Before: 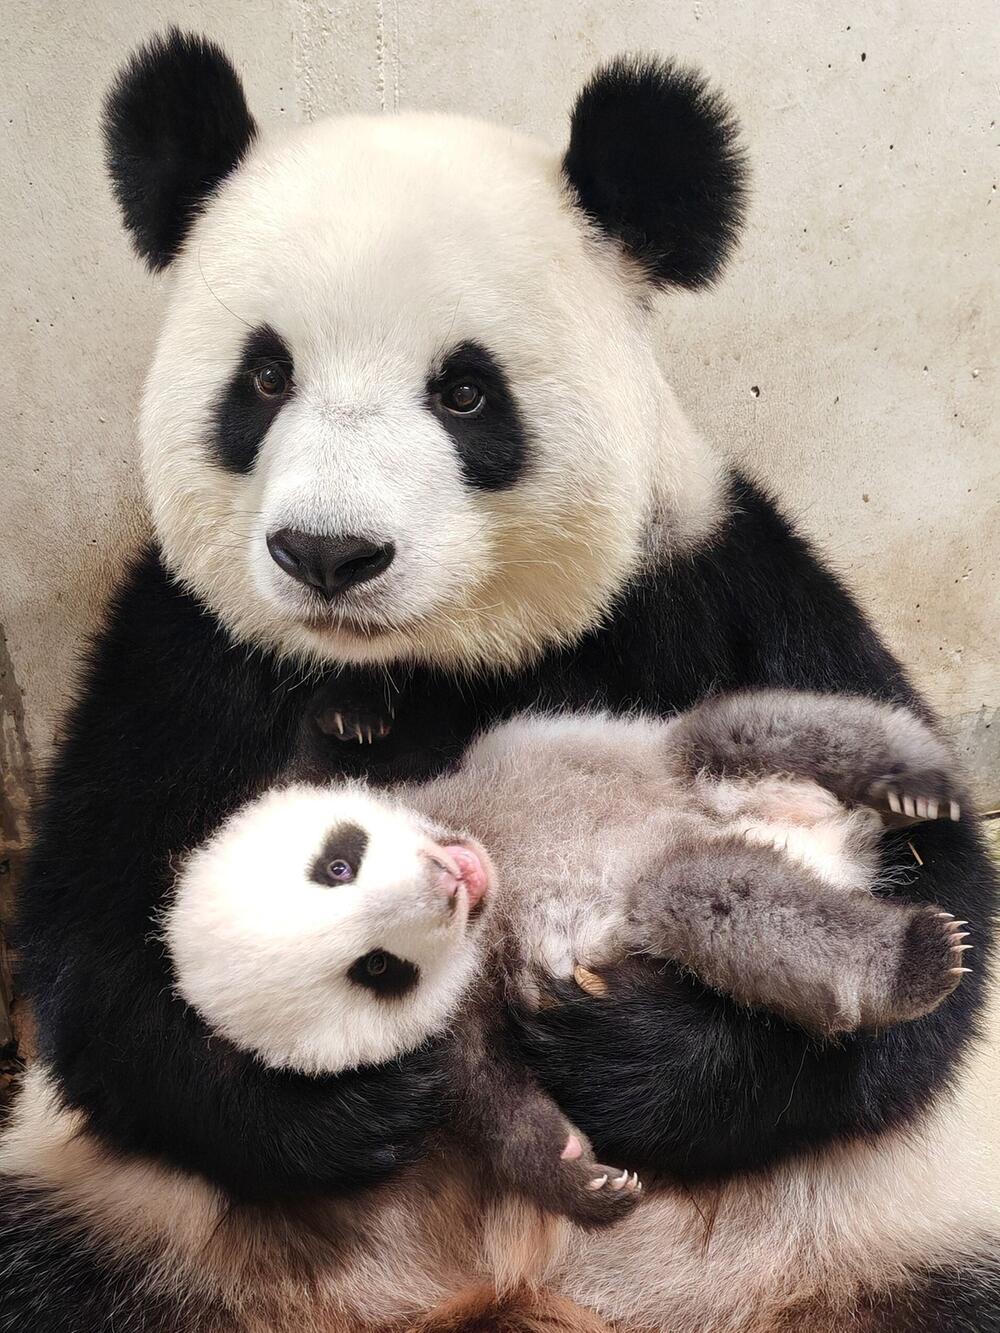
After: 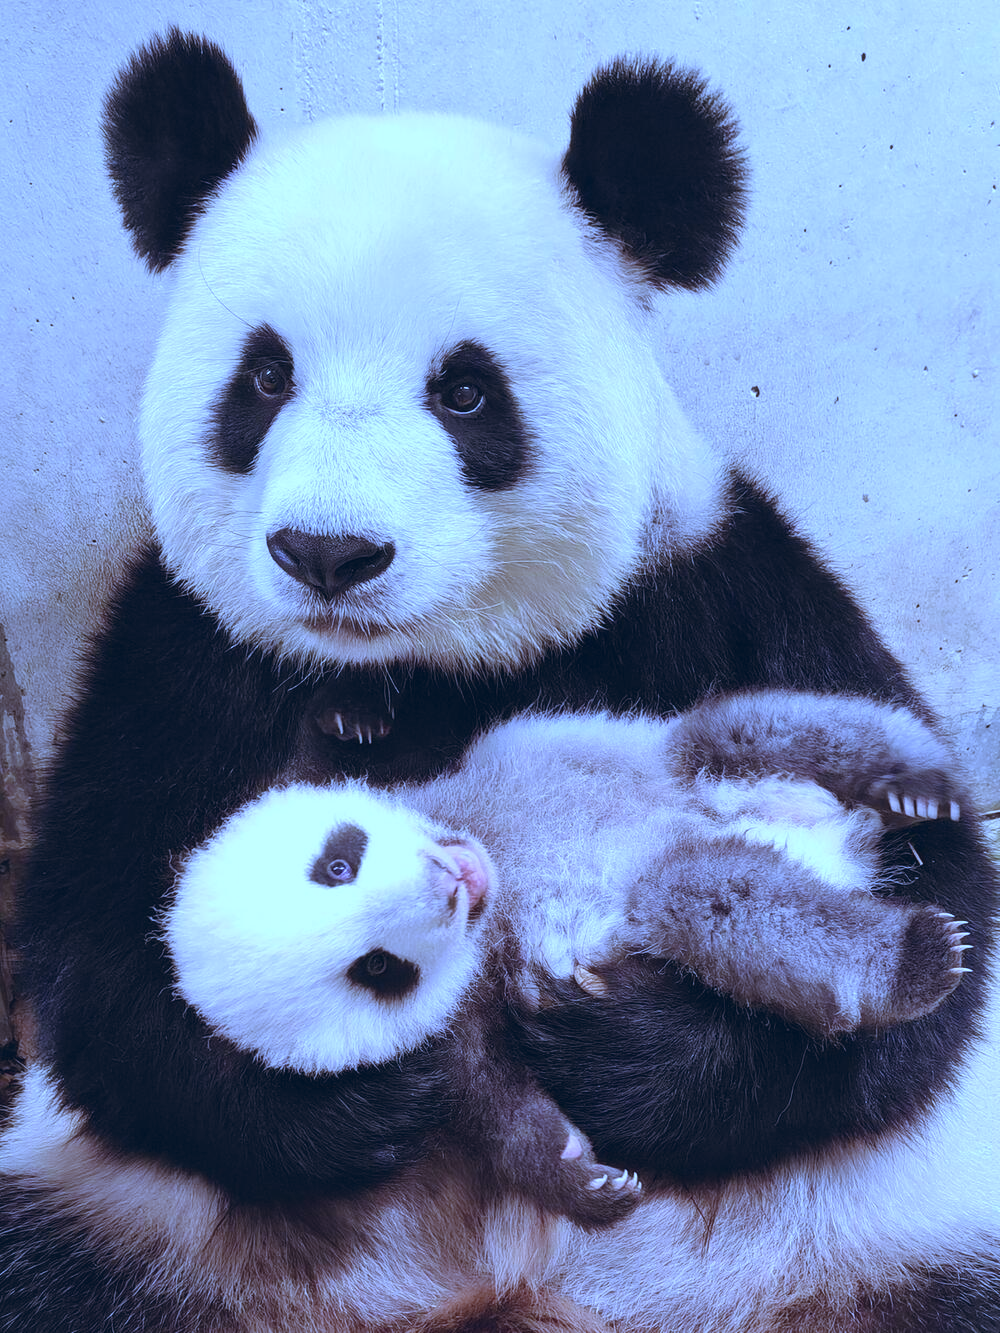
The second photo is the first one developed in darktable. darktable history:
white balance: red 0.766, blue 1.537
color balance rgb: shadows lift › chroma 9.92%, shadows lift › hue 45.12°, power › luminance 3.26%, power › hue 231.93°, global offset › luminance 0.4%, global offset › chroma 0.21%, global offset › hue 255.02°
